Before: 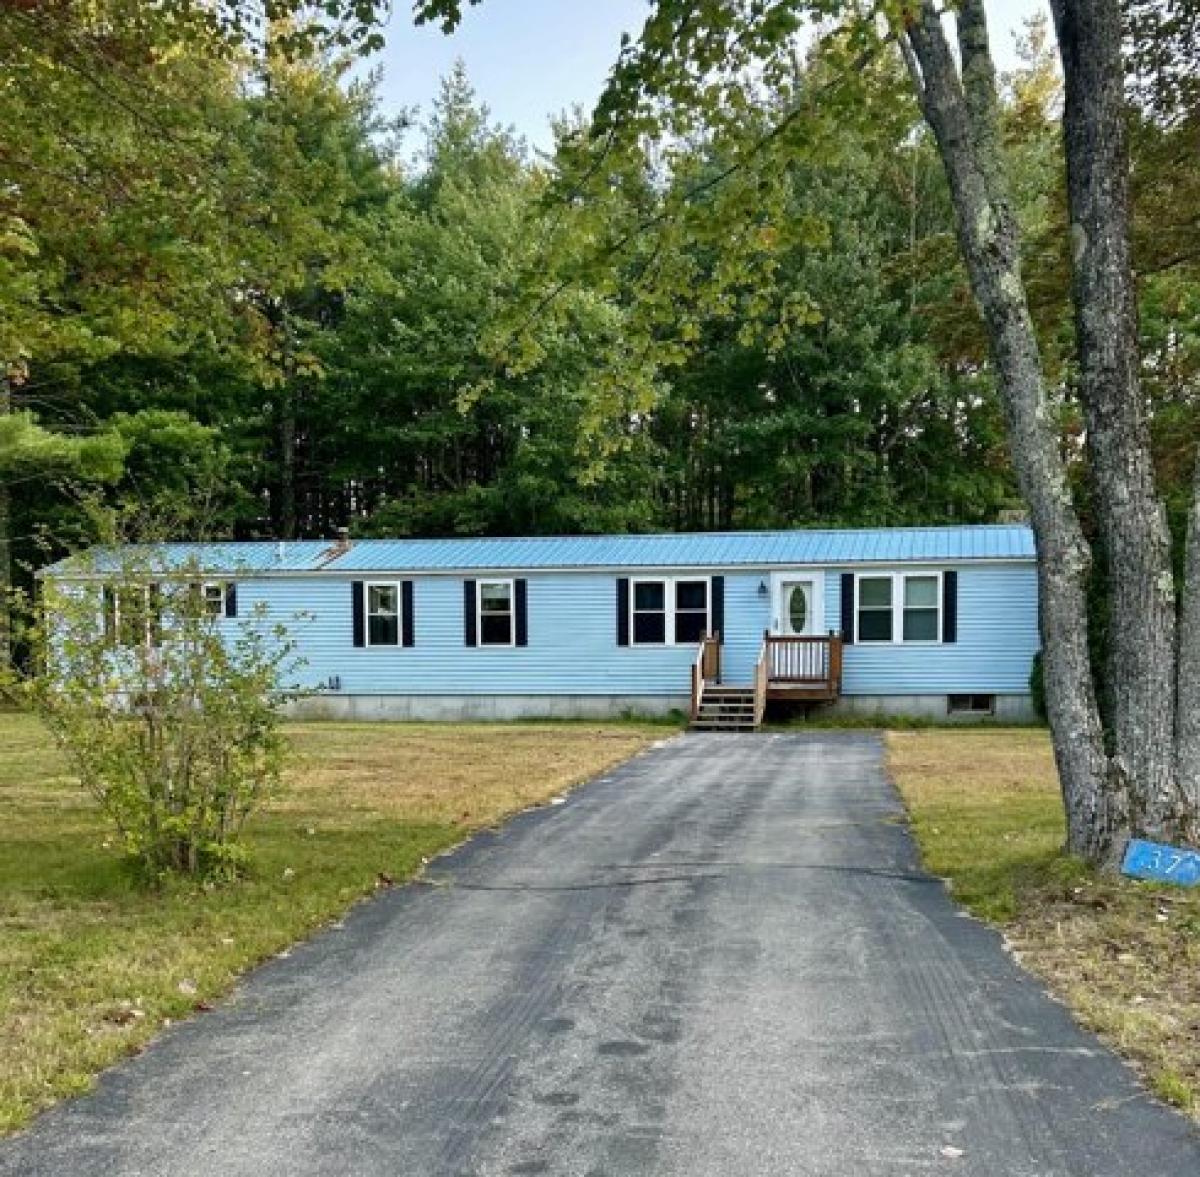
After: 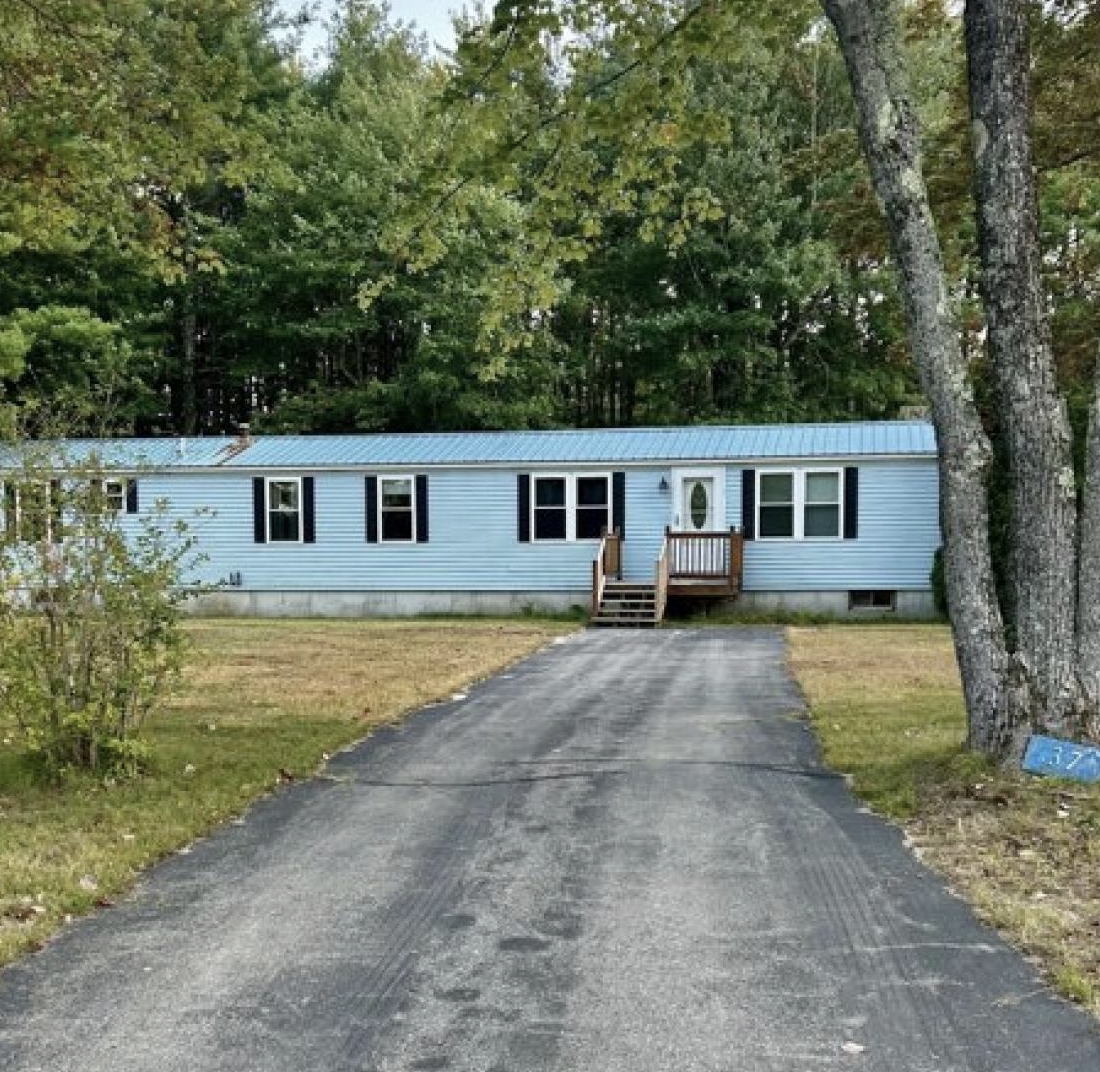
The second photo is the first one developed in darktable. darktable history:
contrast brightness saturation: contrast 0.063, brightness -0.005, saturation -0.248
color zones: curves: ch1 [(0, 0.523) (0.143, 0.545) (0.286, 0.52) (0.429, 0.506) (0.571, 0.503) (0.714, 0.503) (0.857, 0.508) (1, 0.523)]
crop and rotate: left 8.265%, top 8.894%
shadows and highlights: soften with gaussian
